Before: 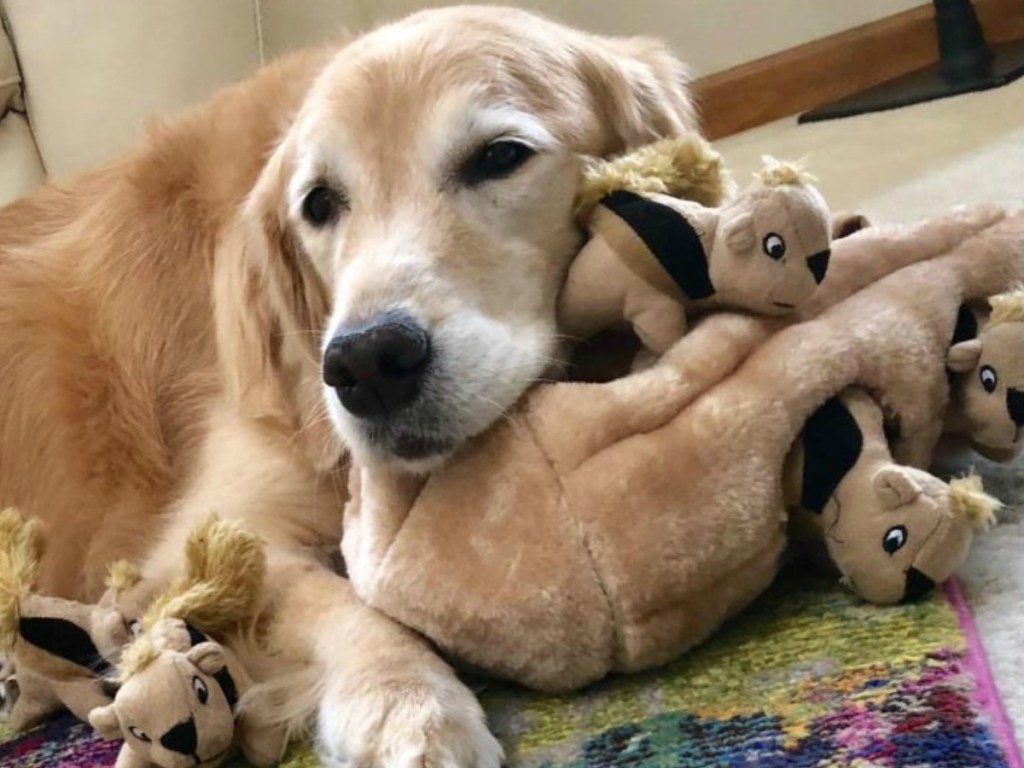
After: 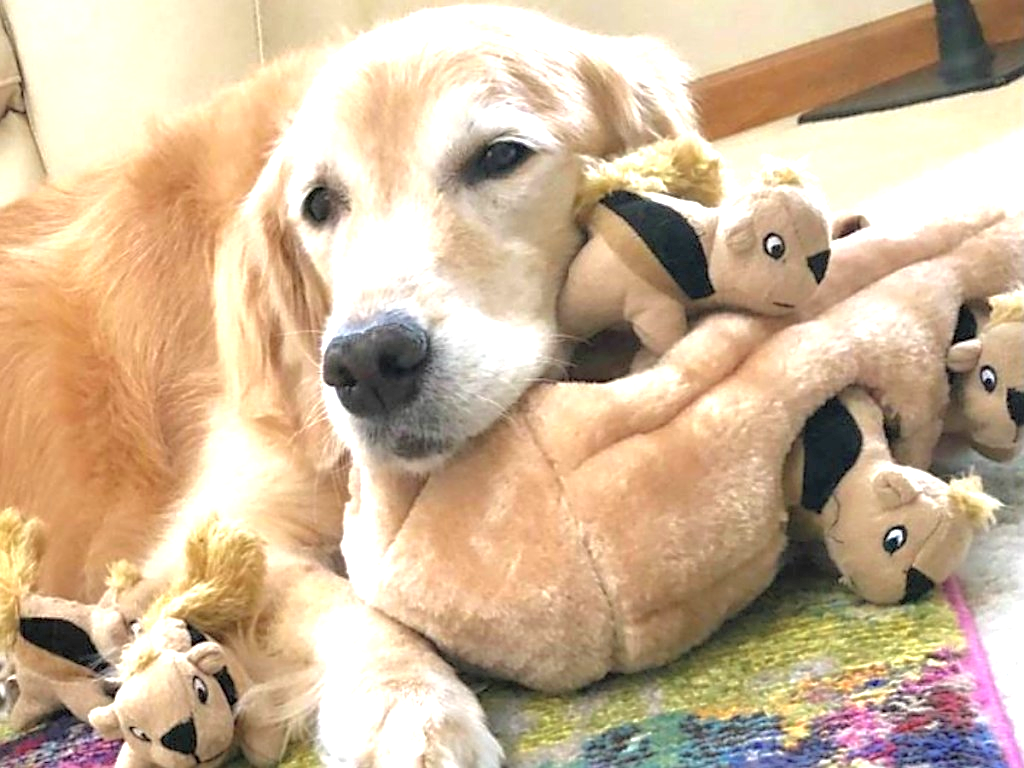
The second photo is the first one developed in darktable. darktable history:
tone curve: curves: ch0 [(0, 0) (0.004, 0.008) (0.077, 0.156) (0.169, 0.29) (0.774, 0.774) (1, 1)], color space Lab, independent channels, preserve colors none
sharpen: on, module defaults
exposure: black level correction 0, exposure 1.104 EV, compensate highlight preservation false
